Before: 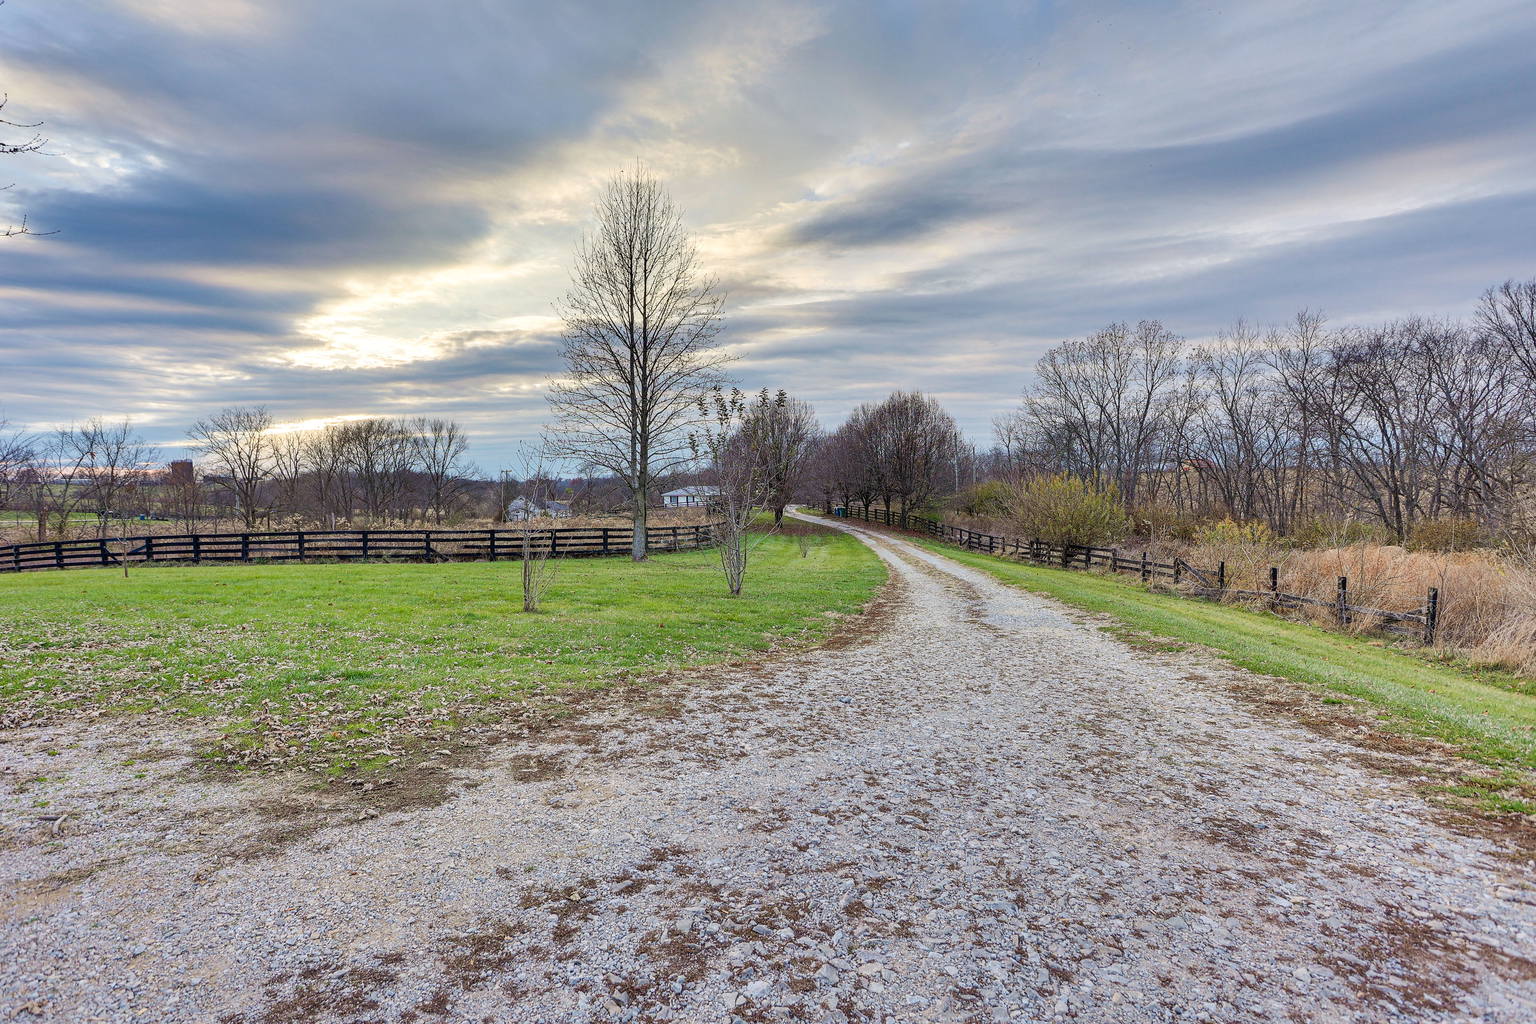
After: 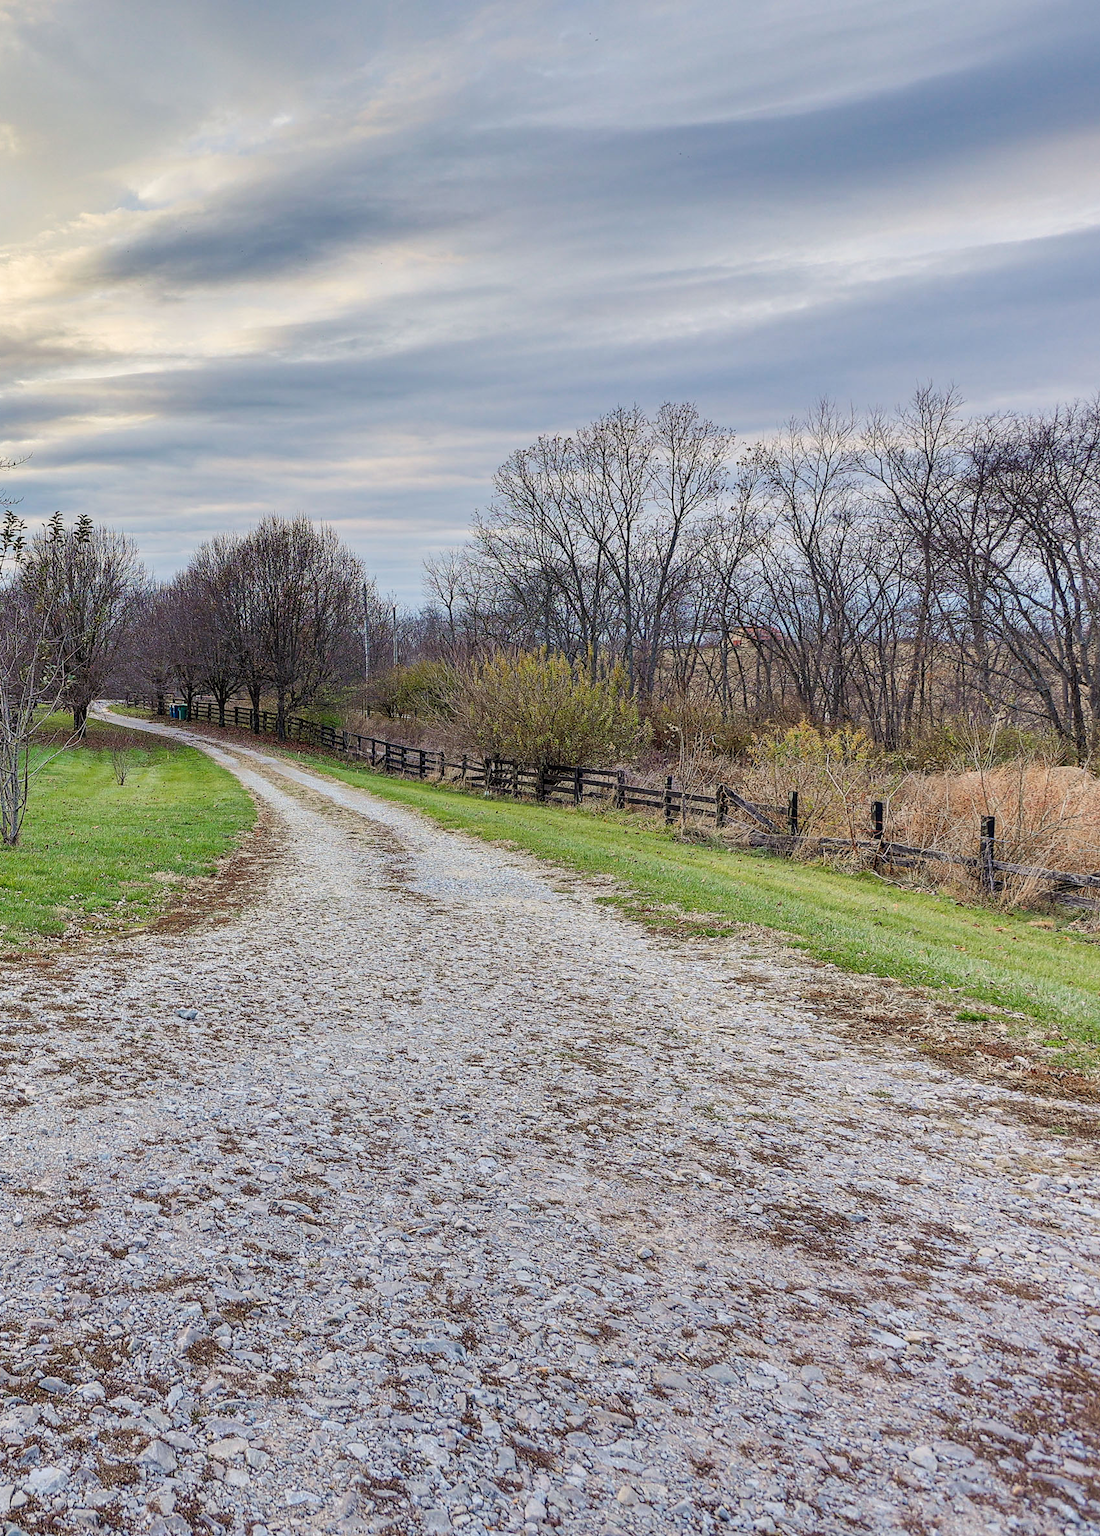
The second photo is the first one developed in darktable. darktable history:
crop: left 47.478%, top 6.899%, right 8.061%
